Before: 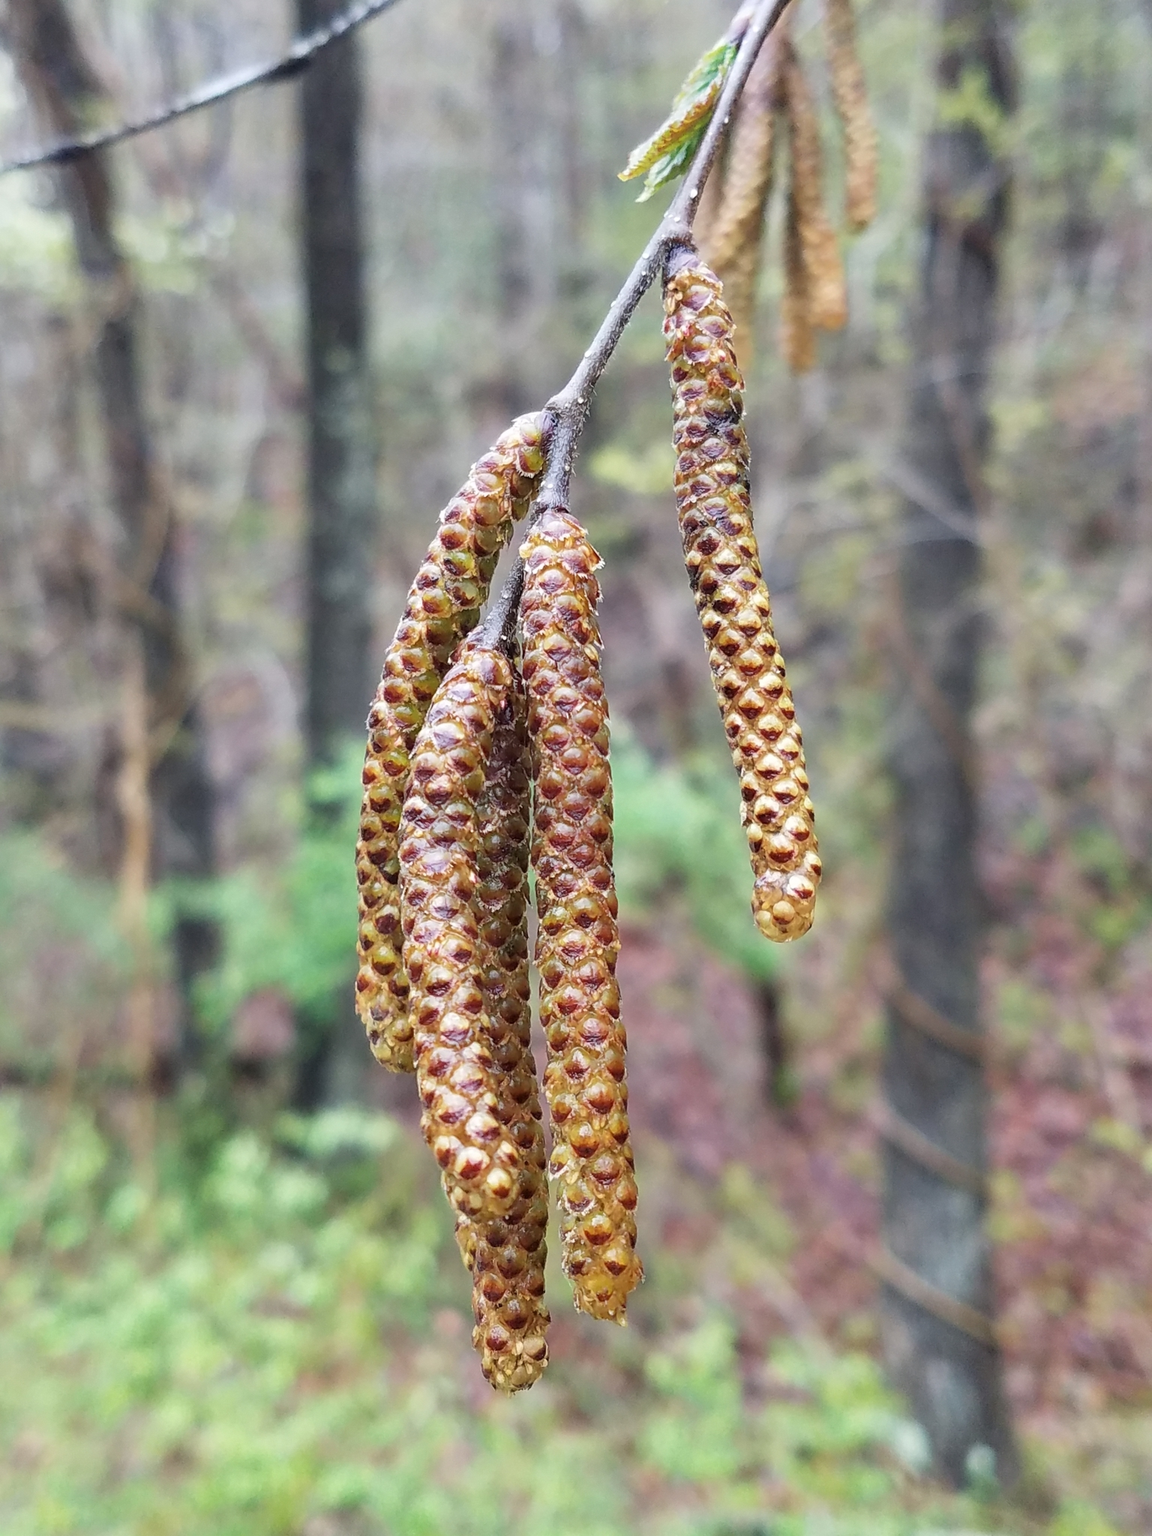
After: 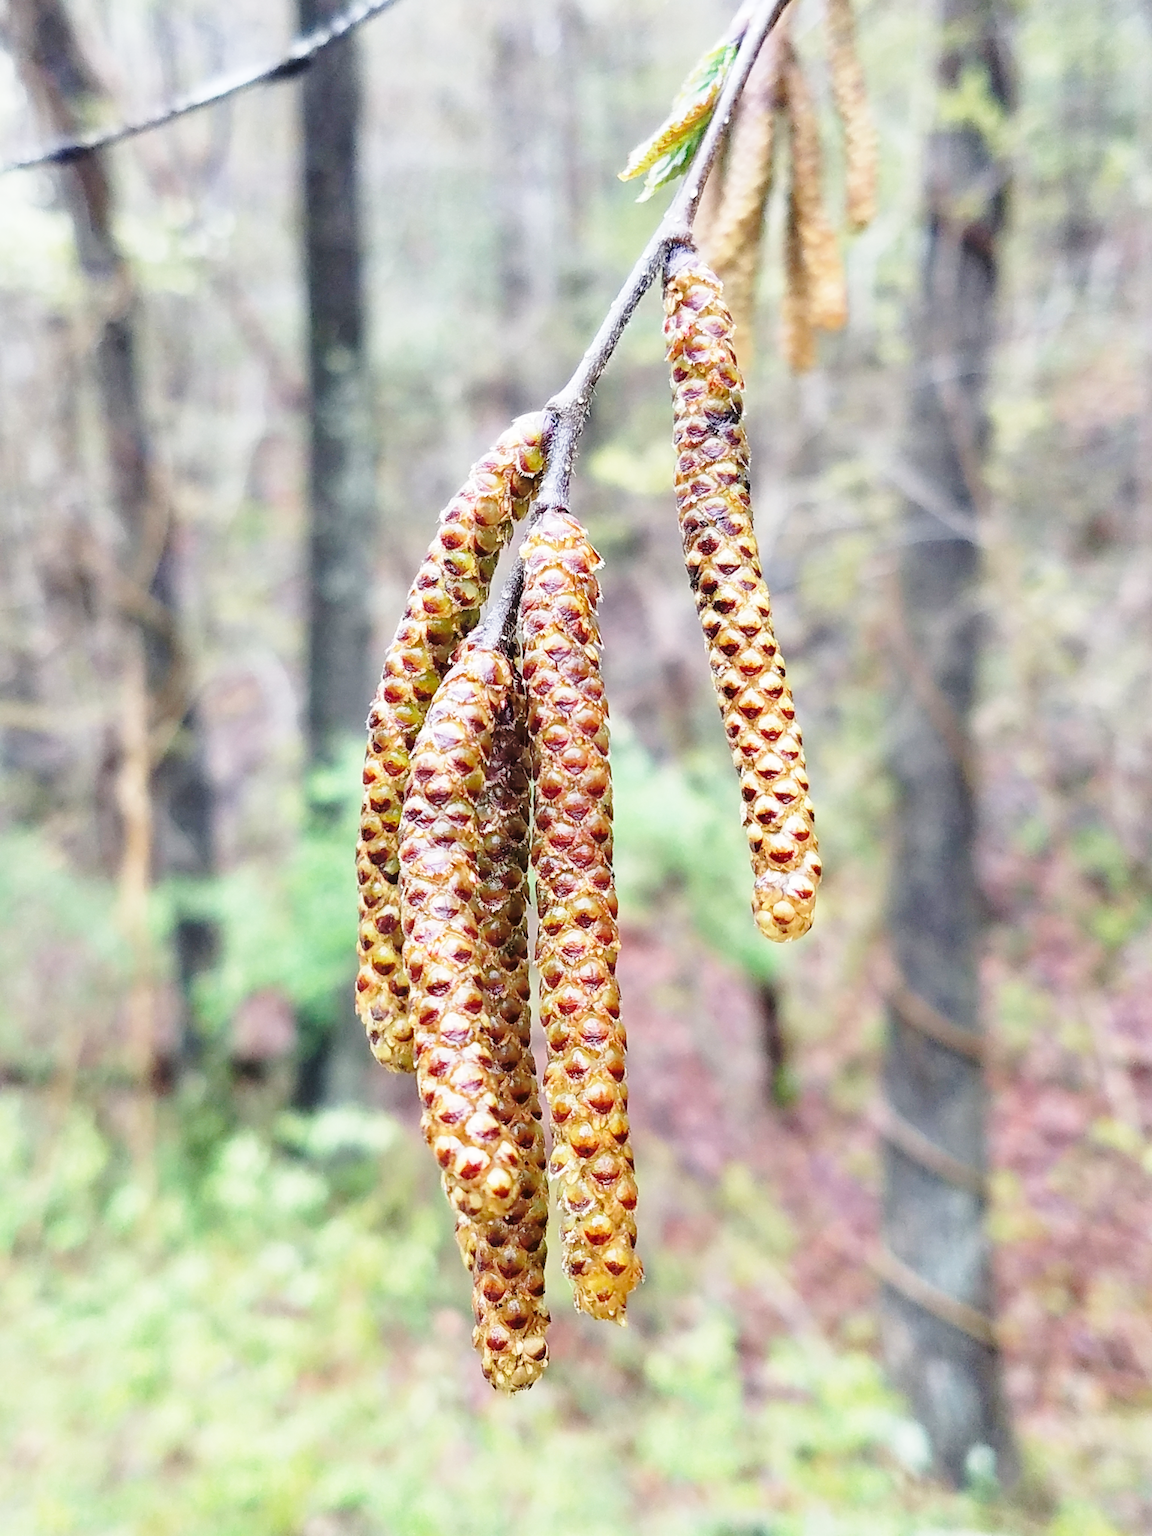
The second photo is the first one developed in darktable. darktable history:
color correction: highlights b* 0.051
base curve: curves: ch0 [(0, 0) (0.028, 0.03) (0.121, 0.232) (0.46, 0.748) (0.859, 0.968) (1, 1)], preserve colors none
